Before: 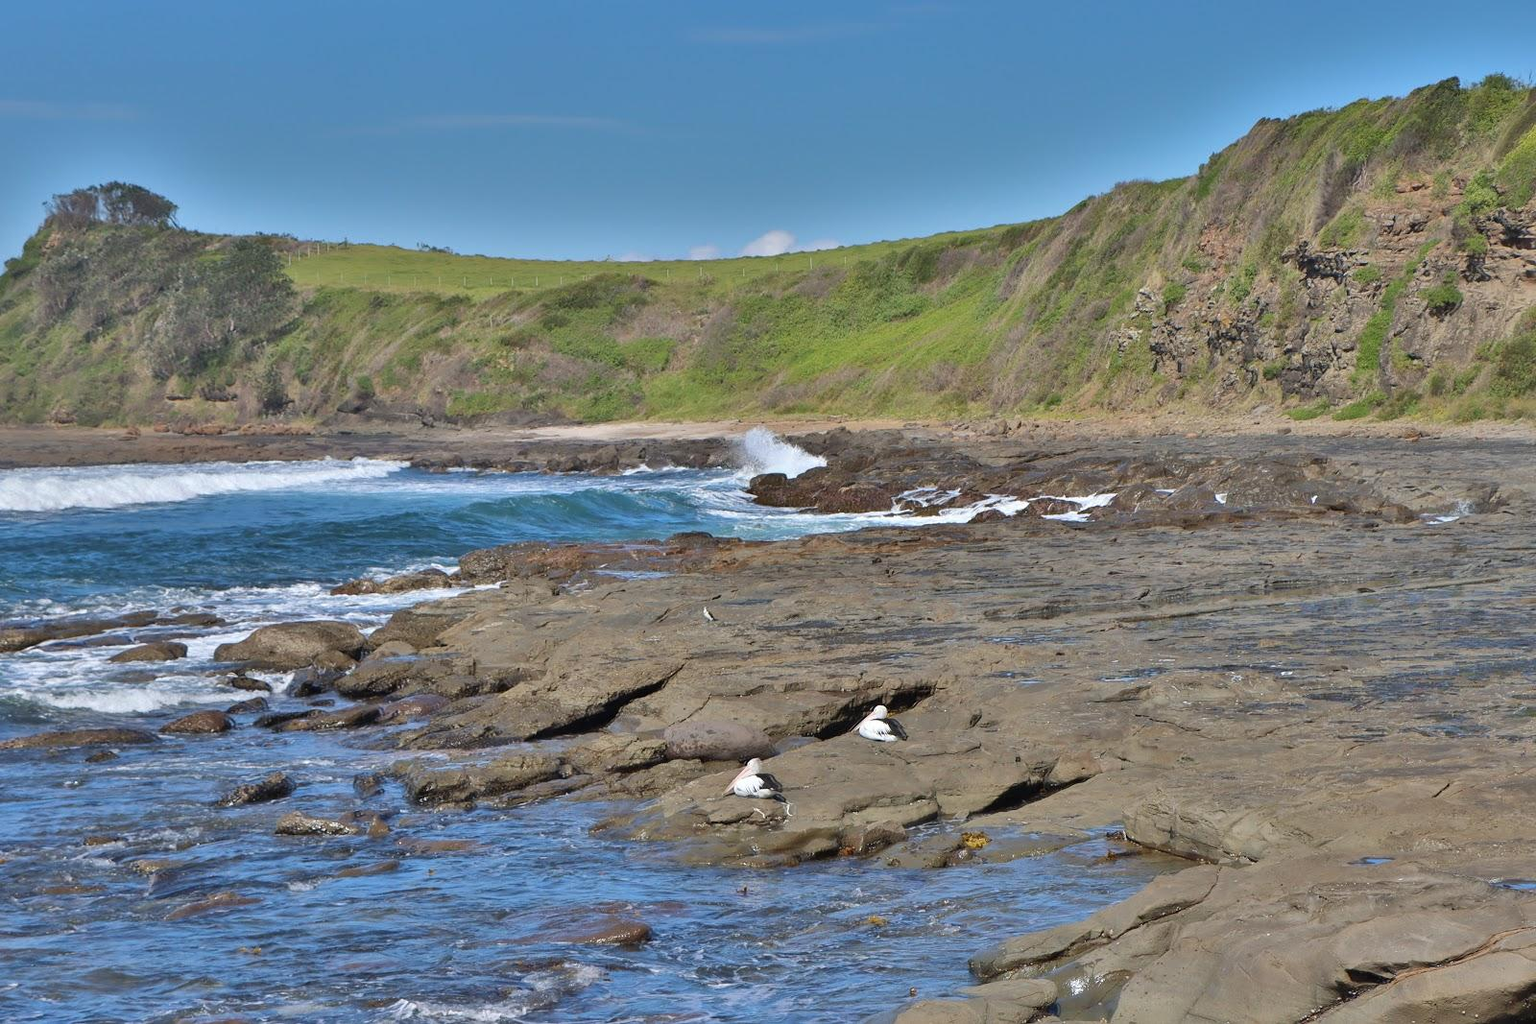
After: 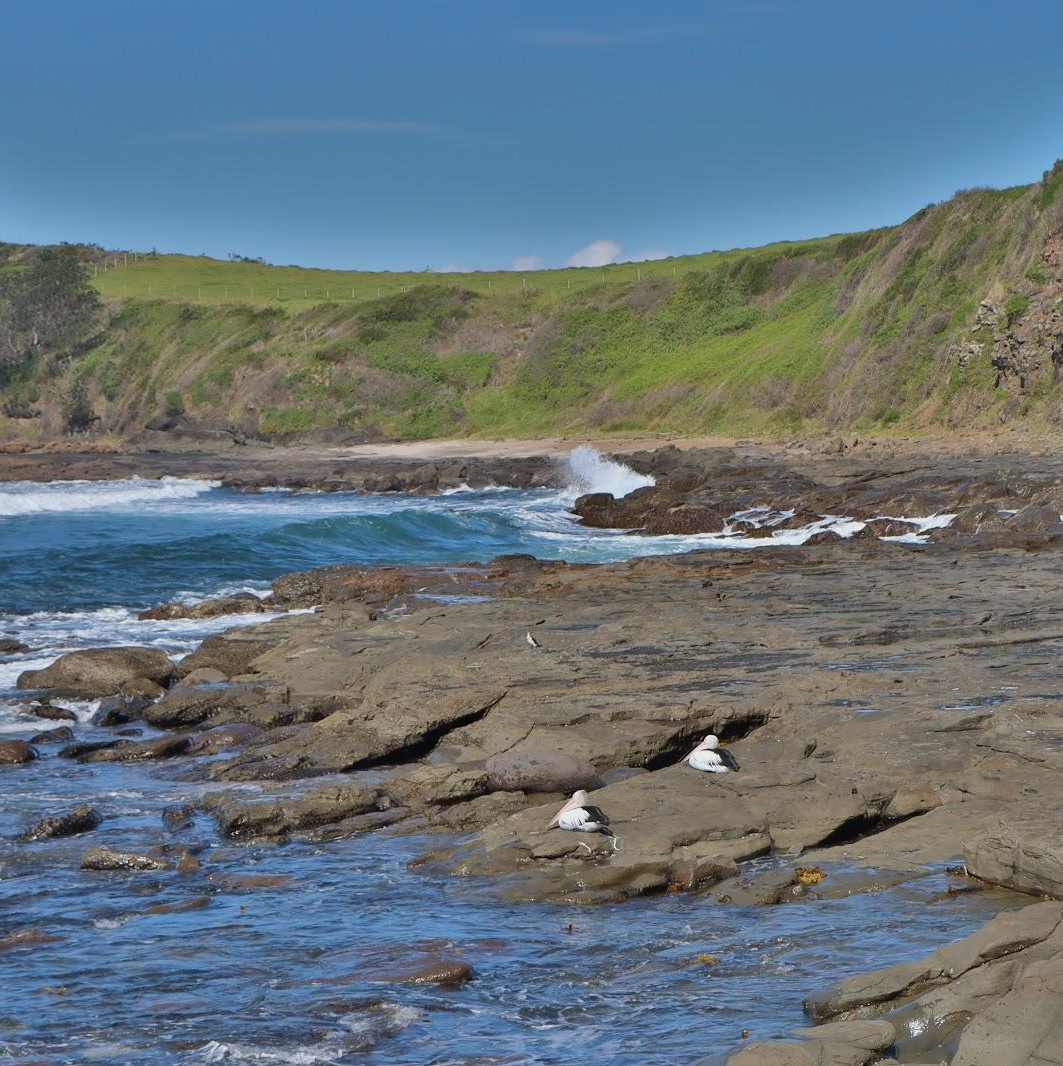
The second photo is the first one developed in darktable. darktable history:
crop and rotate: left 12.901%, right 20.657%
exposure: exposure -0.274 EV, compensate highlight preservation false
